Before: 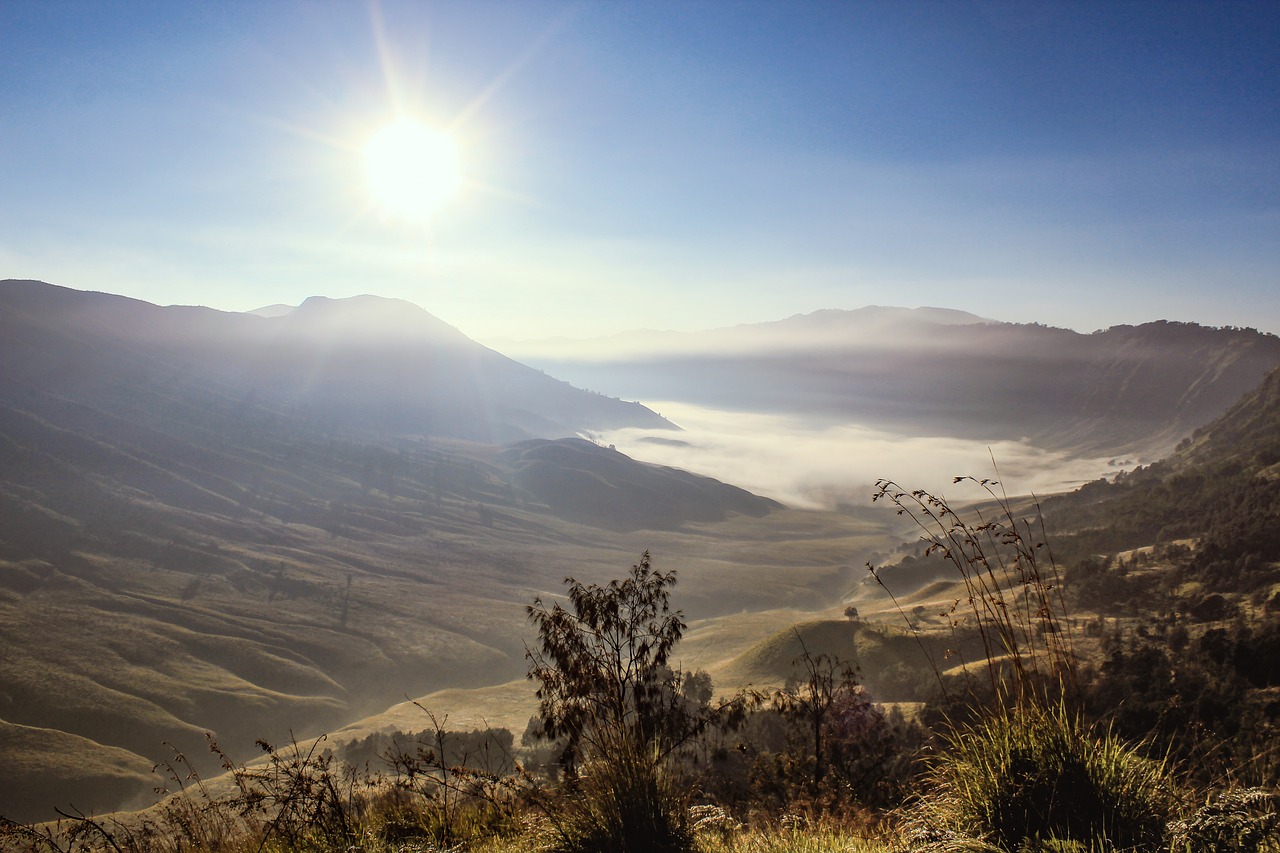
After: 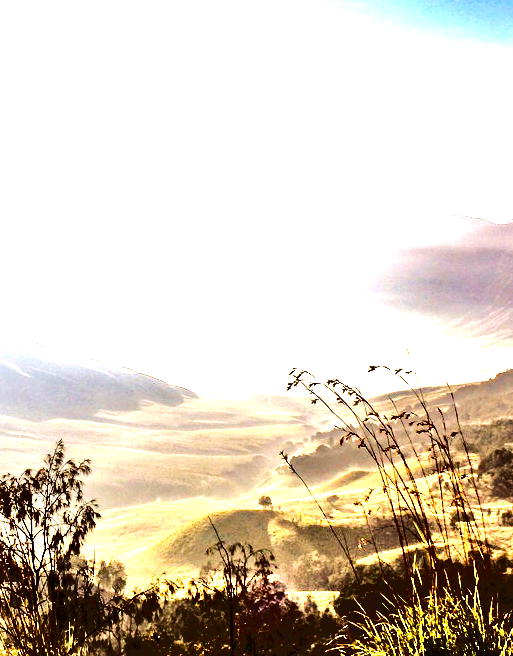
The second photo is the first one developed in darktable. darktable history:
tone equalizer: -7 EV -0.641 EV, -6 EV 1 EV, -5 EV -0.446 EV, -4 EV 0.411 EV, -3 EV 0.433 EV, -2 EV 0.168 EV, -1 EV -0.131 EV, +0 EV -0.379 EV
color balance rgb: linear chroma grading › global chroma 9.031%, perceptual saturation grading › global saturation 20%, perceptual saturation grading › highlights -25.482%, perceptual saturation grading › shadows 24.569%
contrast brightness saturation: contrast 0.287
velvia: on, module defaults
crop: left 45.788%, top 13.024%, right 14.13%, bottom 9.955%
levels: levels [0, 0.352, 0.703]
base curve: curves: ch0 [(0, 0) (0.028, 0.03) (0.121, 0.232) (0.46, 0.748) (0.859, 0.968) (1, 1)]
